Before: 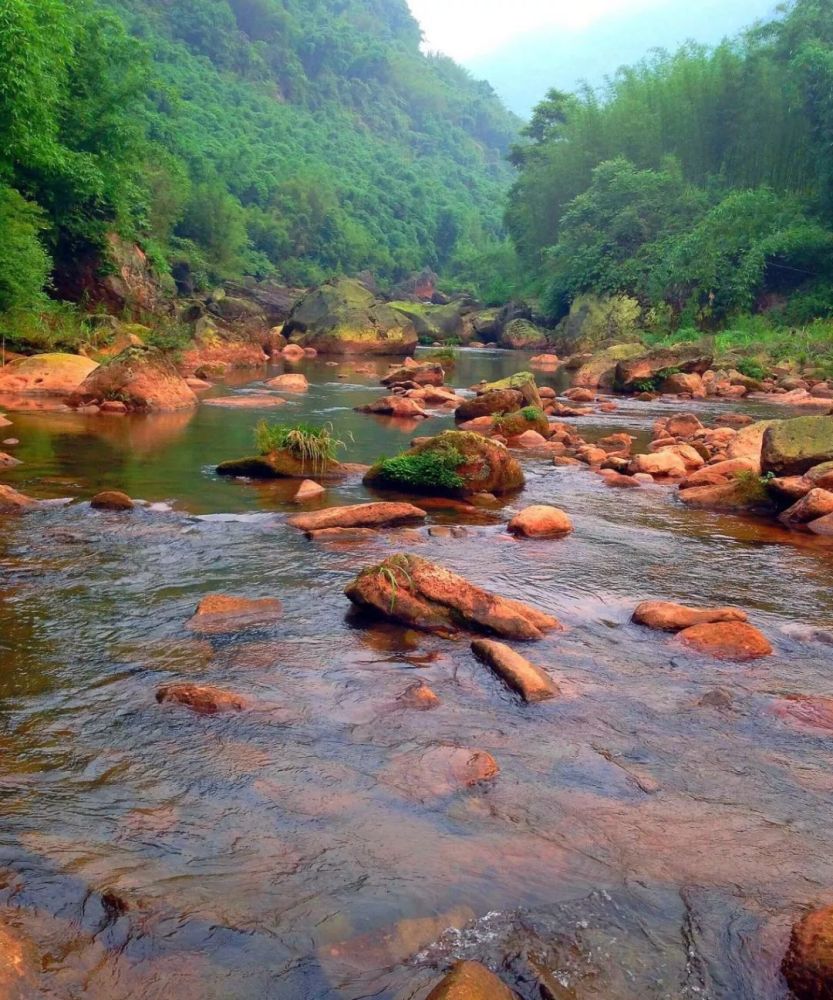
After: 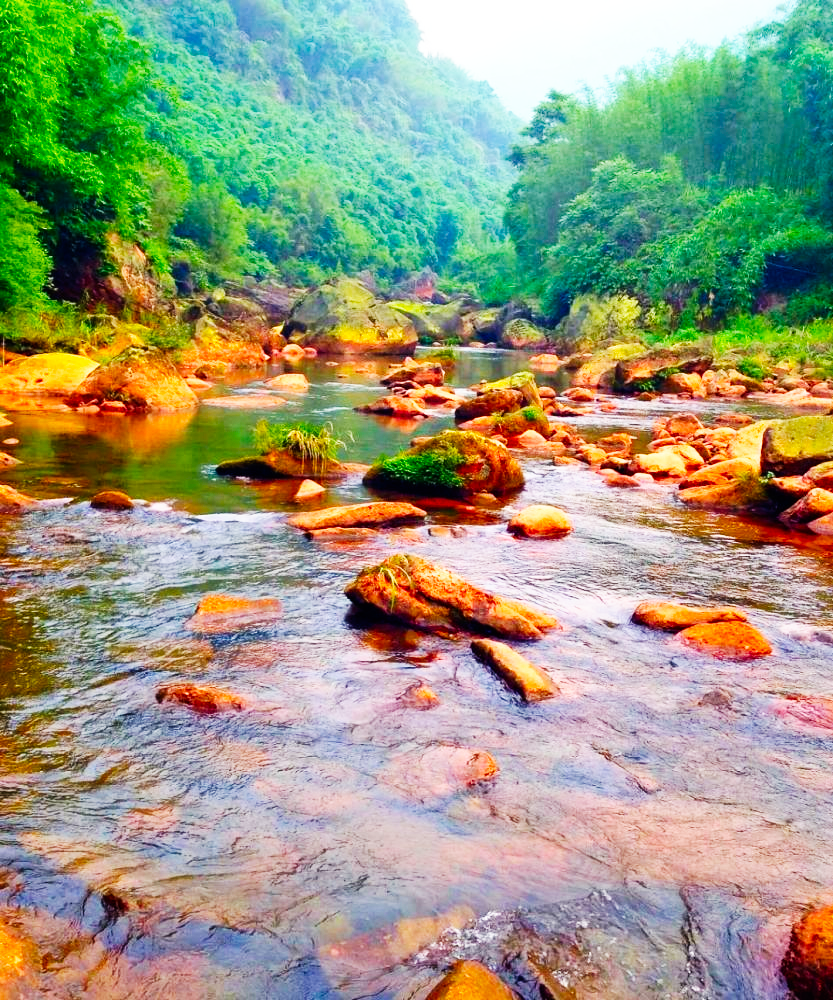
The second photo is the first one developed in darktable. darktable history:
color balance rgb: perceptual saturation grading › global saturation 25%, global vibrance 20%
base curve: curves: ch0 [(0, 0) (0.007, 0.004) (0.027, 0.03) (0.046, 0.07) (0.207, 0.54) (0.442, 0.872) (0.673, 0.972) (1, 1)], preserve colors none
shadows and highlights: soften with gaussian
